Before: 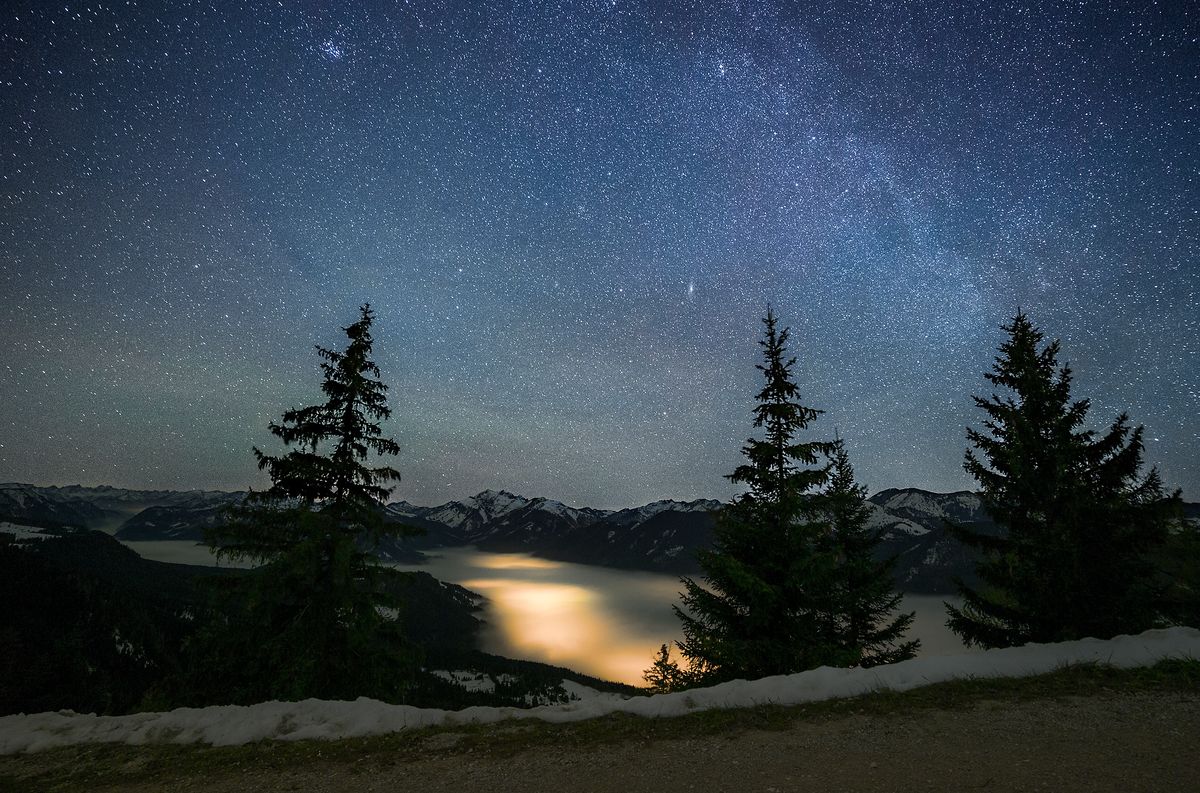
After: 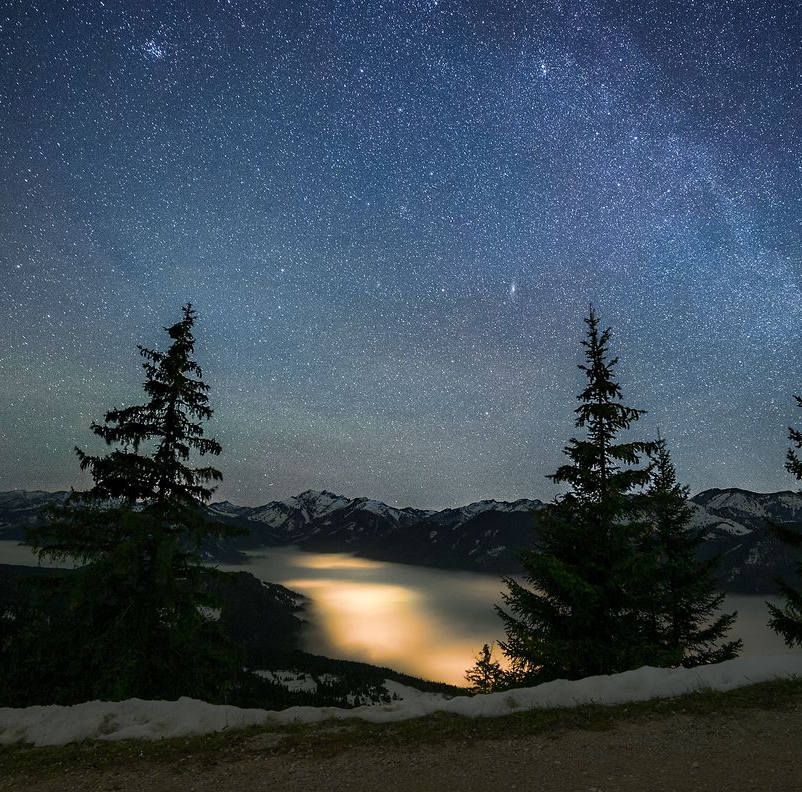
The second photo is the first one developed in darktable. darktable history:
crop and rotate: left 14.858%, right 18.262%
